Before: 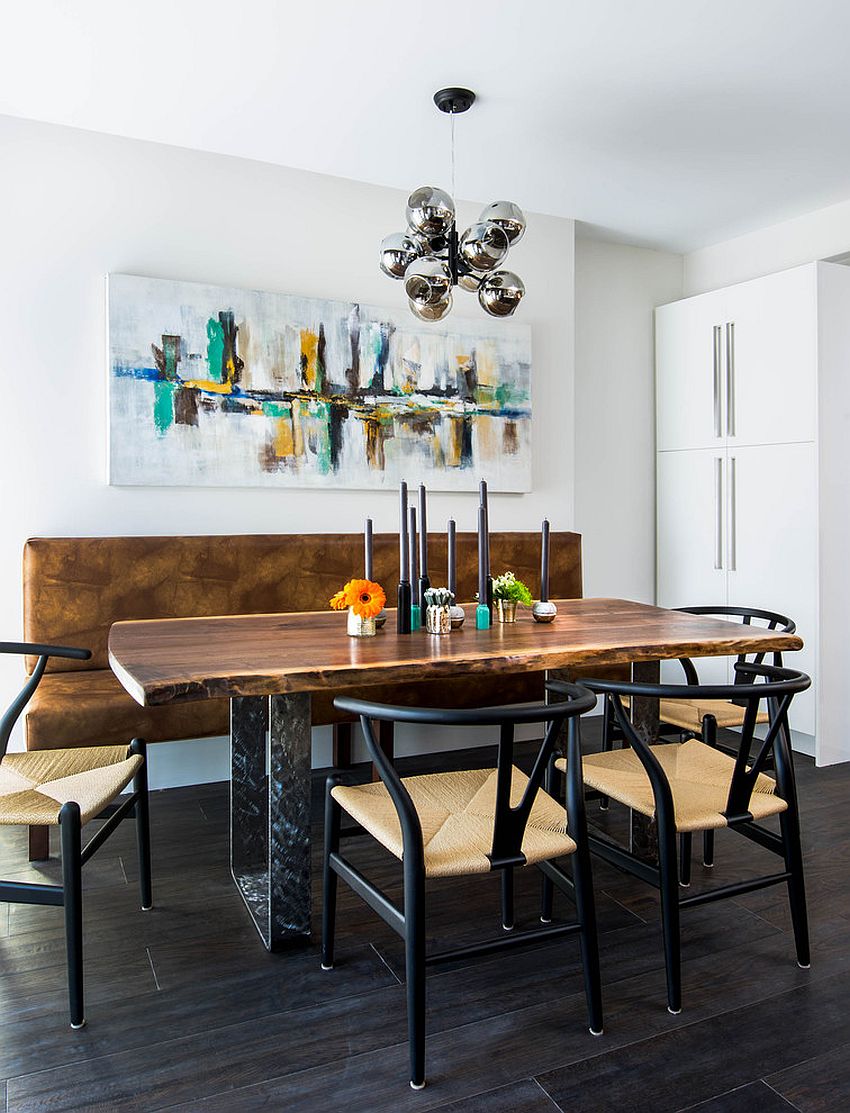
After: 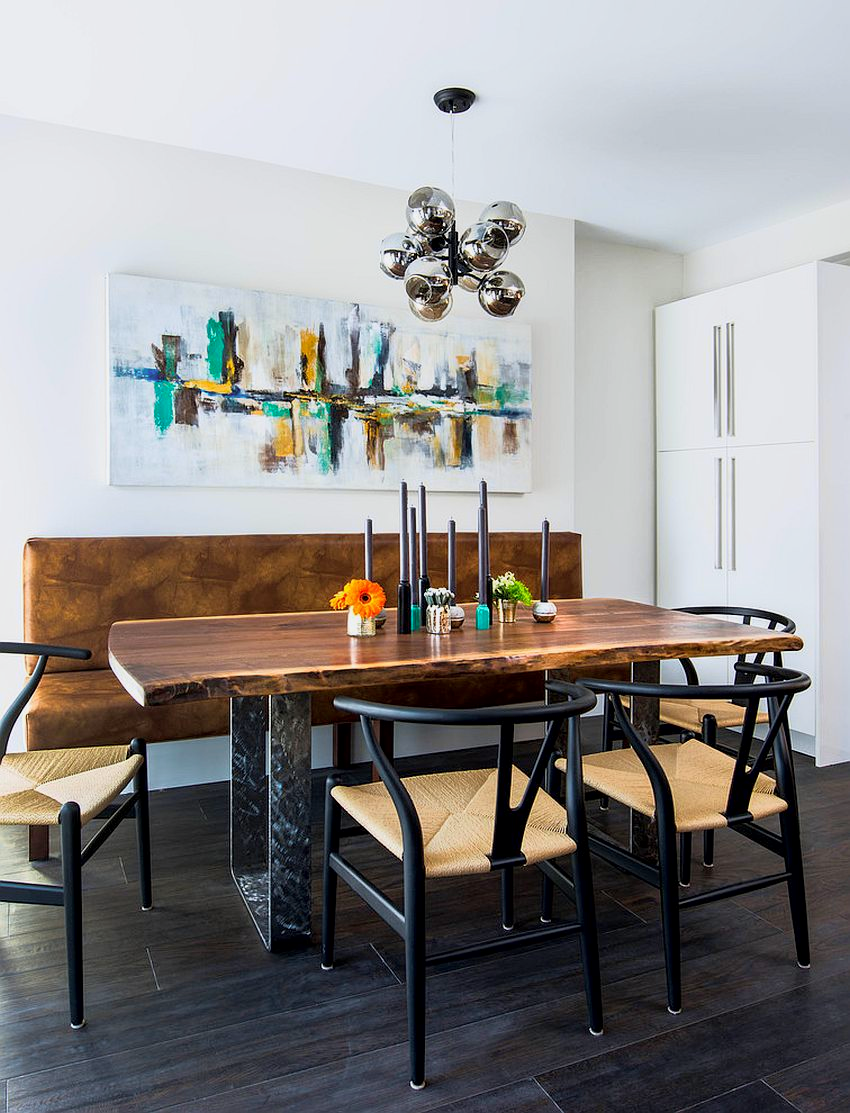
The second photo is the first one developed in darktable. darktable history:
tone equalizer: mask exposure compensation -0.486 EV
tone curve: curves: ch0 [(0.013, 0) (0.061, 0.059) (0.239, 0.256) (0.502, 0.501) (0.683, 0.676) (0.761, 0.773) (0.858, 0.858) (0.987, 0.945)]; ch1 [(0, 0) (0.172, 0.123) (0.304, 0.267) (0.414, 0.395) (0.472, 0.473) (0.502, 0.502) (0.521, 0.528) (0.583, 0.595) (0.654, 0.673) (0.728, 0.761) (1, 1)]; ch2 [(0, 0) (0.411, 0.424) (0.485, 0.476) (0.502, 0.501) (0.553, 0.557) (0.57, 0.576) (1, 1)], color space Lab, independent channels, preserve colors none
